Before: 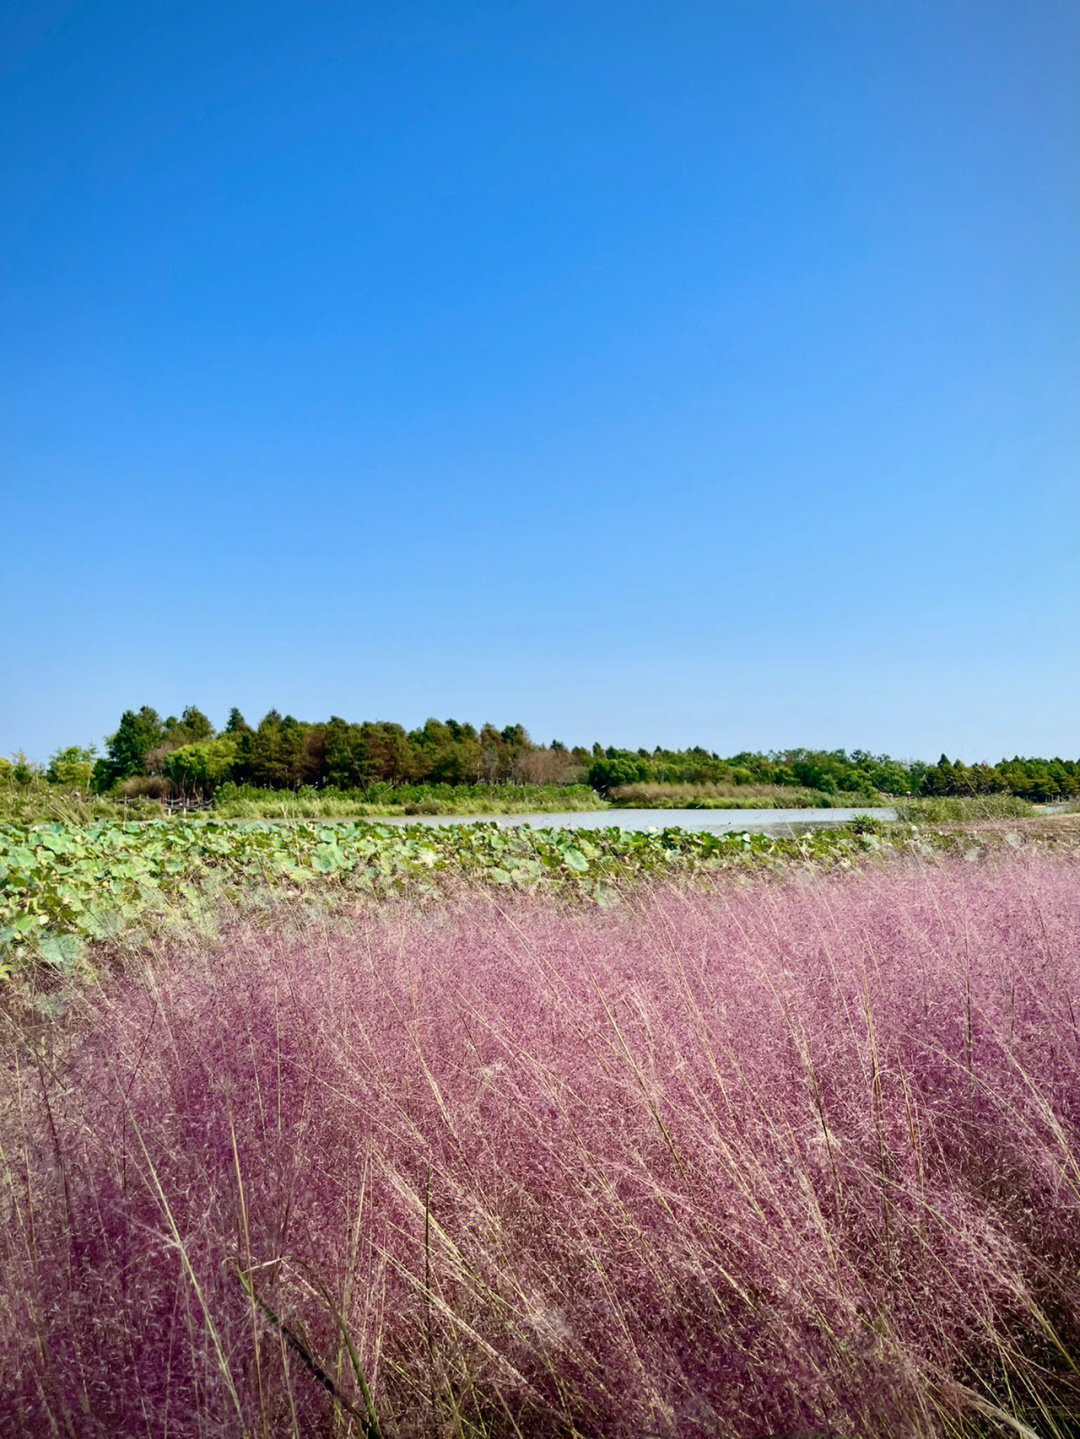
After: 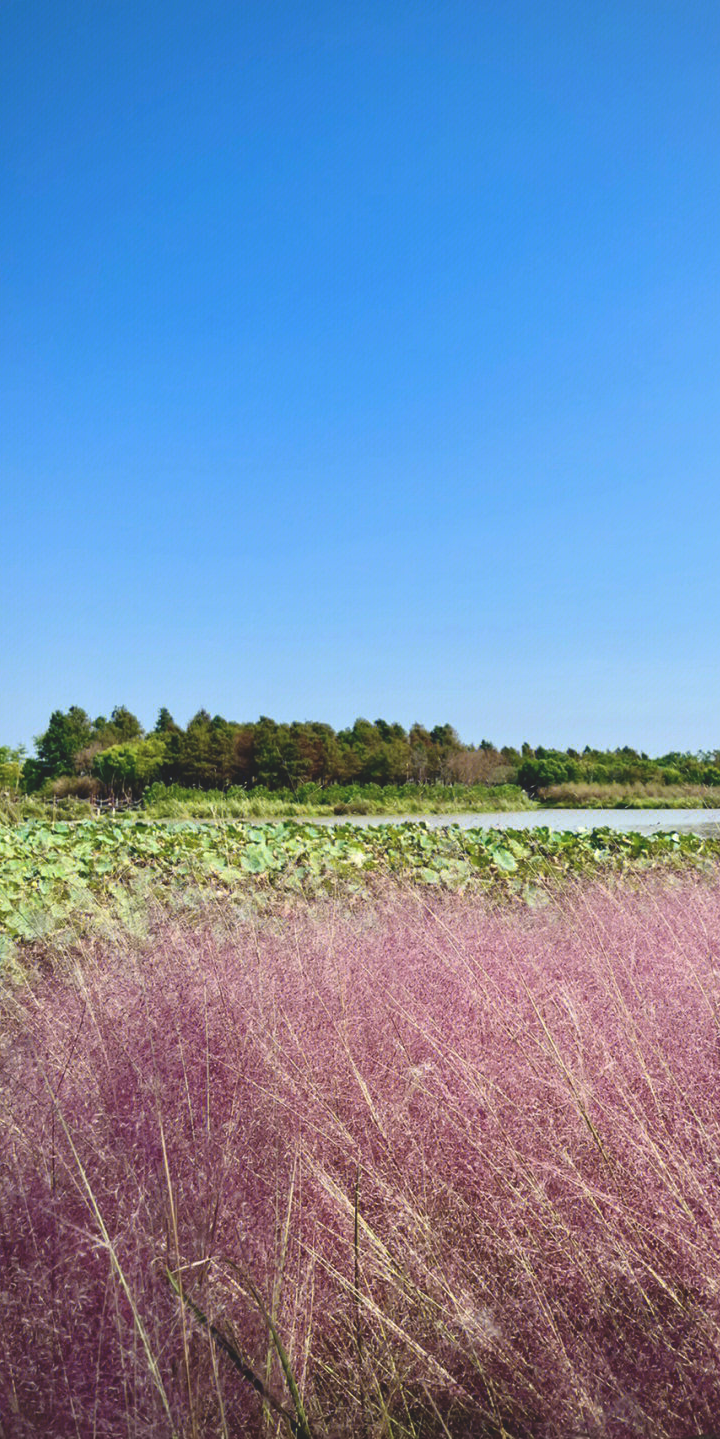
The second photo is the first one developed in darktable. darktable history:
crop and rotate: left 6.617%, right 26.717%
exposure: black level correction -0.015, compensate highlight preservation false
